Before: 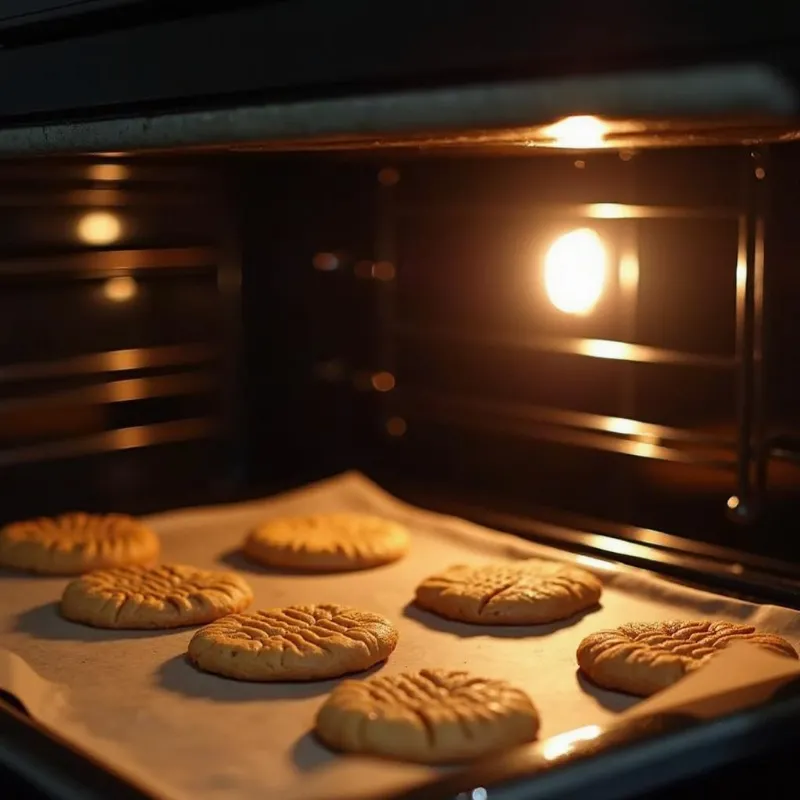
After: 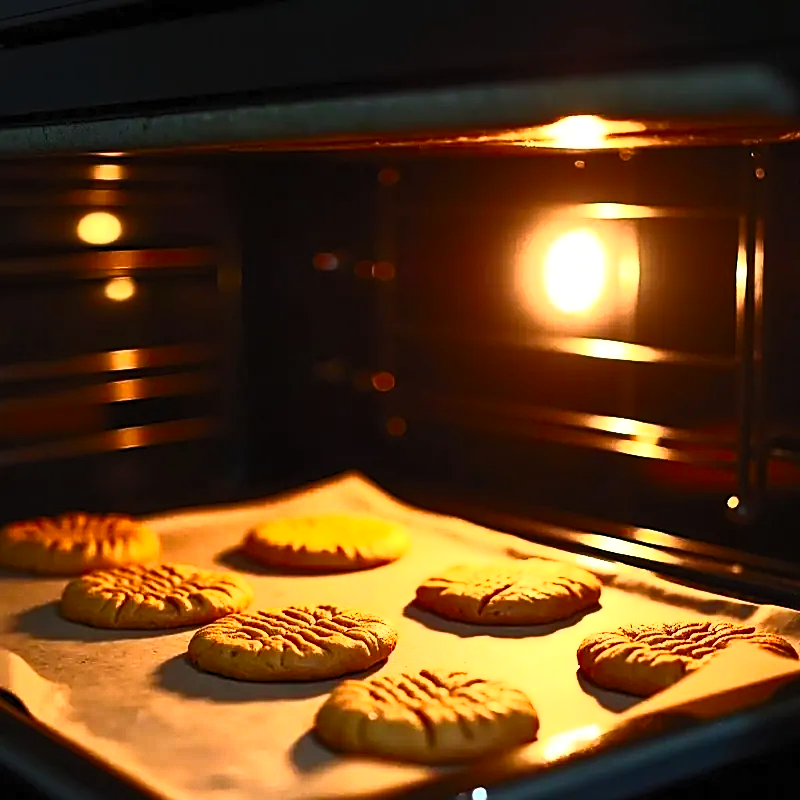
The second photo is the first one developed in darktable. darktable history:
contrast brightness saturation: contrast 0.84, brightness 0.598, saturation 0.581
sharpen: on, module defaults
levels: levels [0.026, 0.507, 0.987]
